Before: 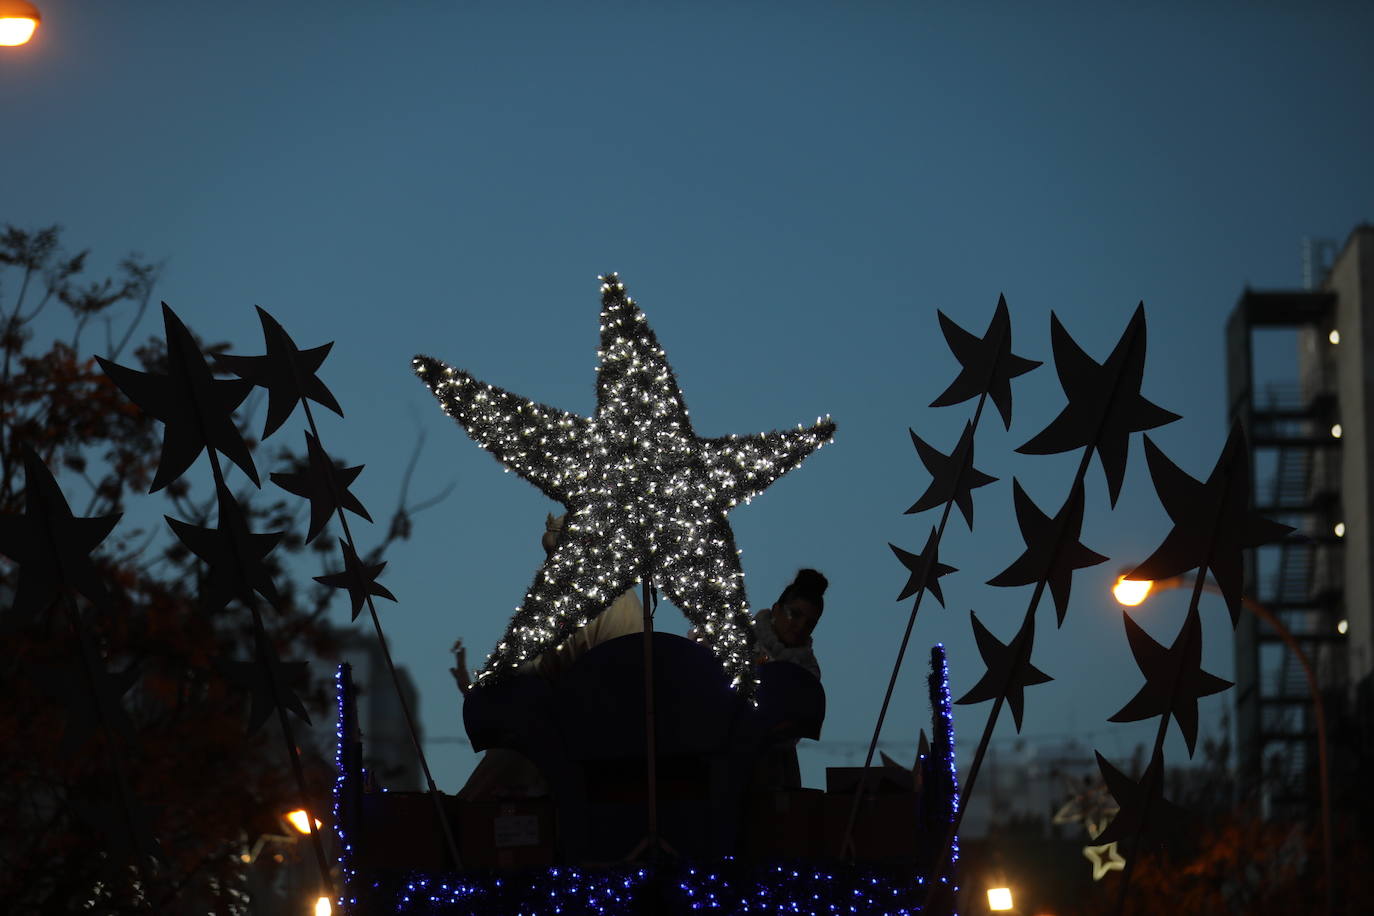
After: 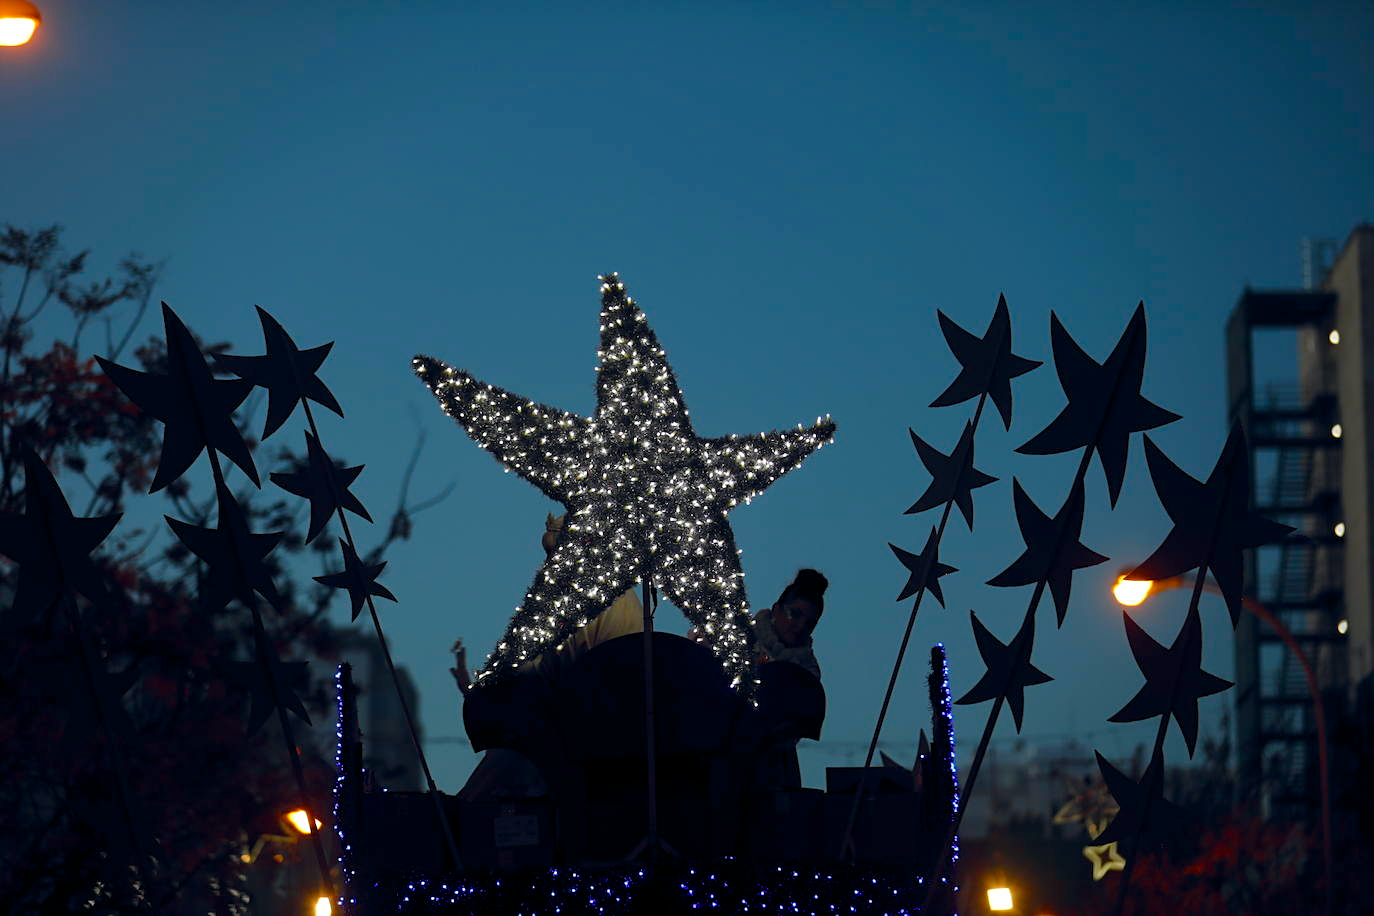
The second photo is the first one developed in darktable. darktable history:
color balance rgb: power › chroma 0.267%, power › hue 62.02°, global offset › chroma 0.069%, global offset › hue 253.88°, perceptual saturation grading › global saturation 20%, perceptual saturation grading › highlights -14.069%, perceptual saturation grading › shadows 49.742%
sharpen: amount 0.2
